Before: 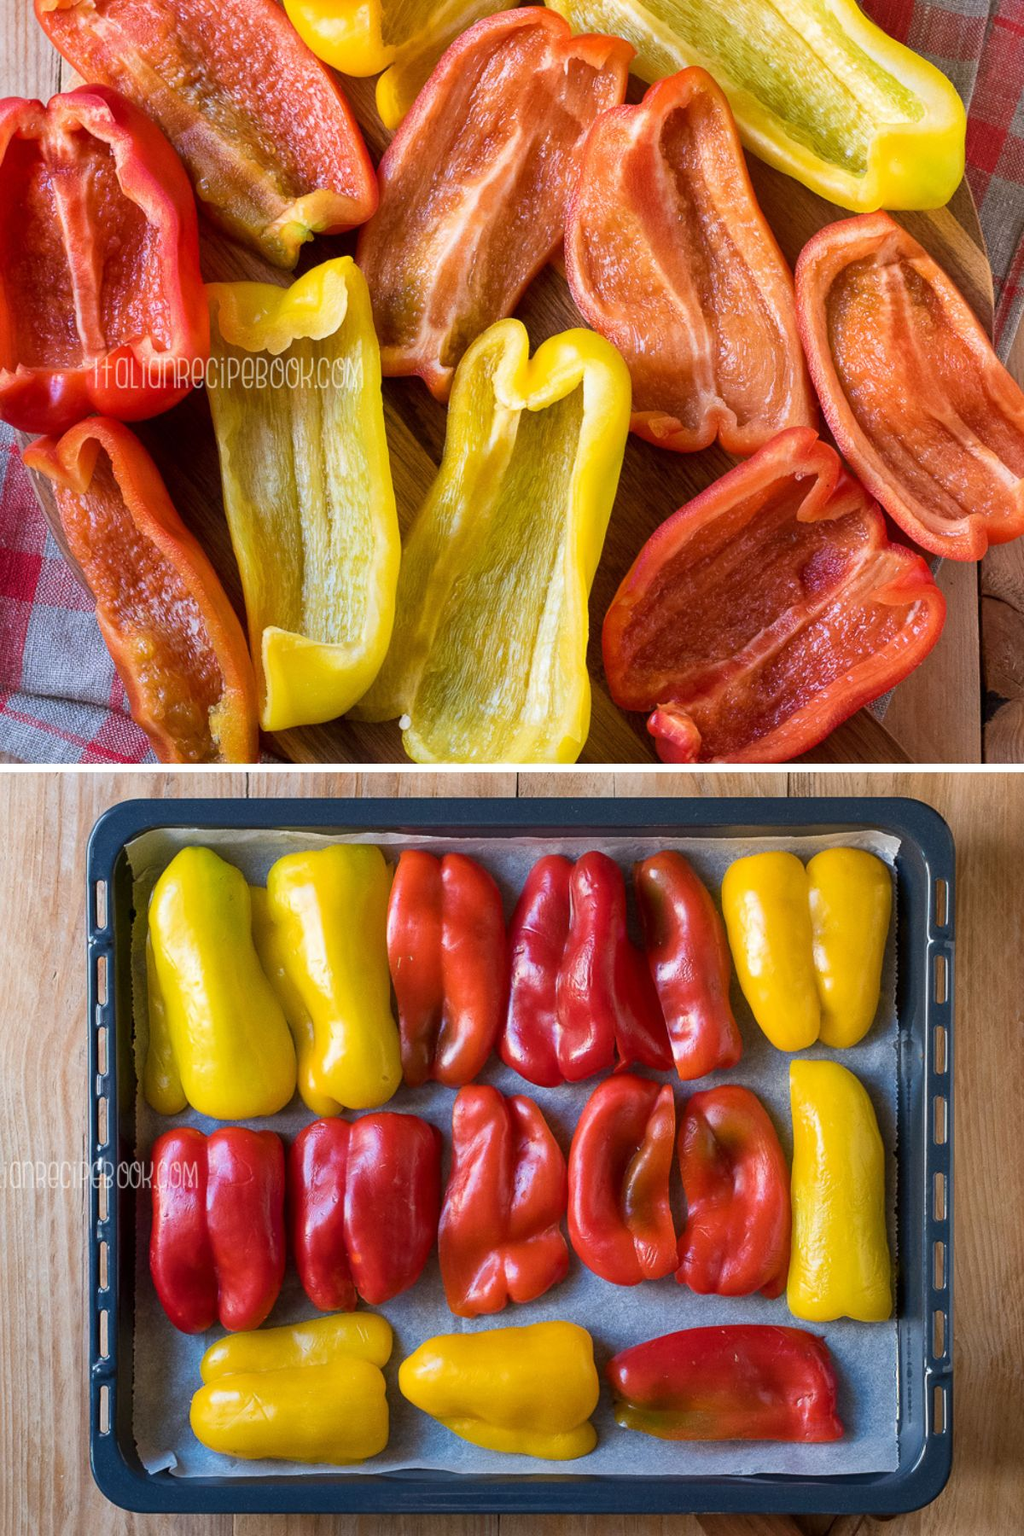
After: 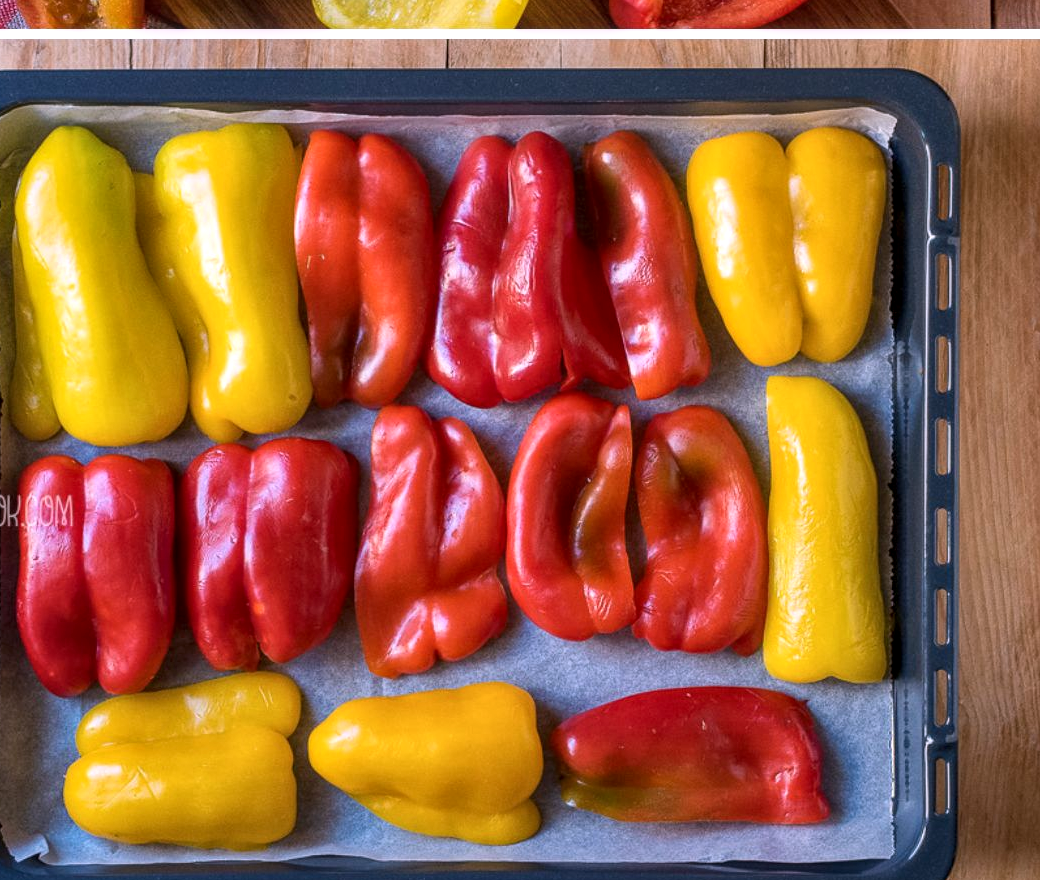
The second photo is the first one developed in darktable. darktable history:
crop and rotate: left 13.306%, top 48.129%, bottom 2.928%
white balance: red 1.05, blue 1.072
local contrast: on, module defaults
